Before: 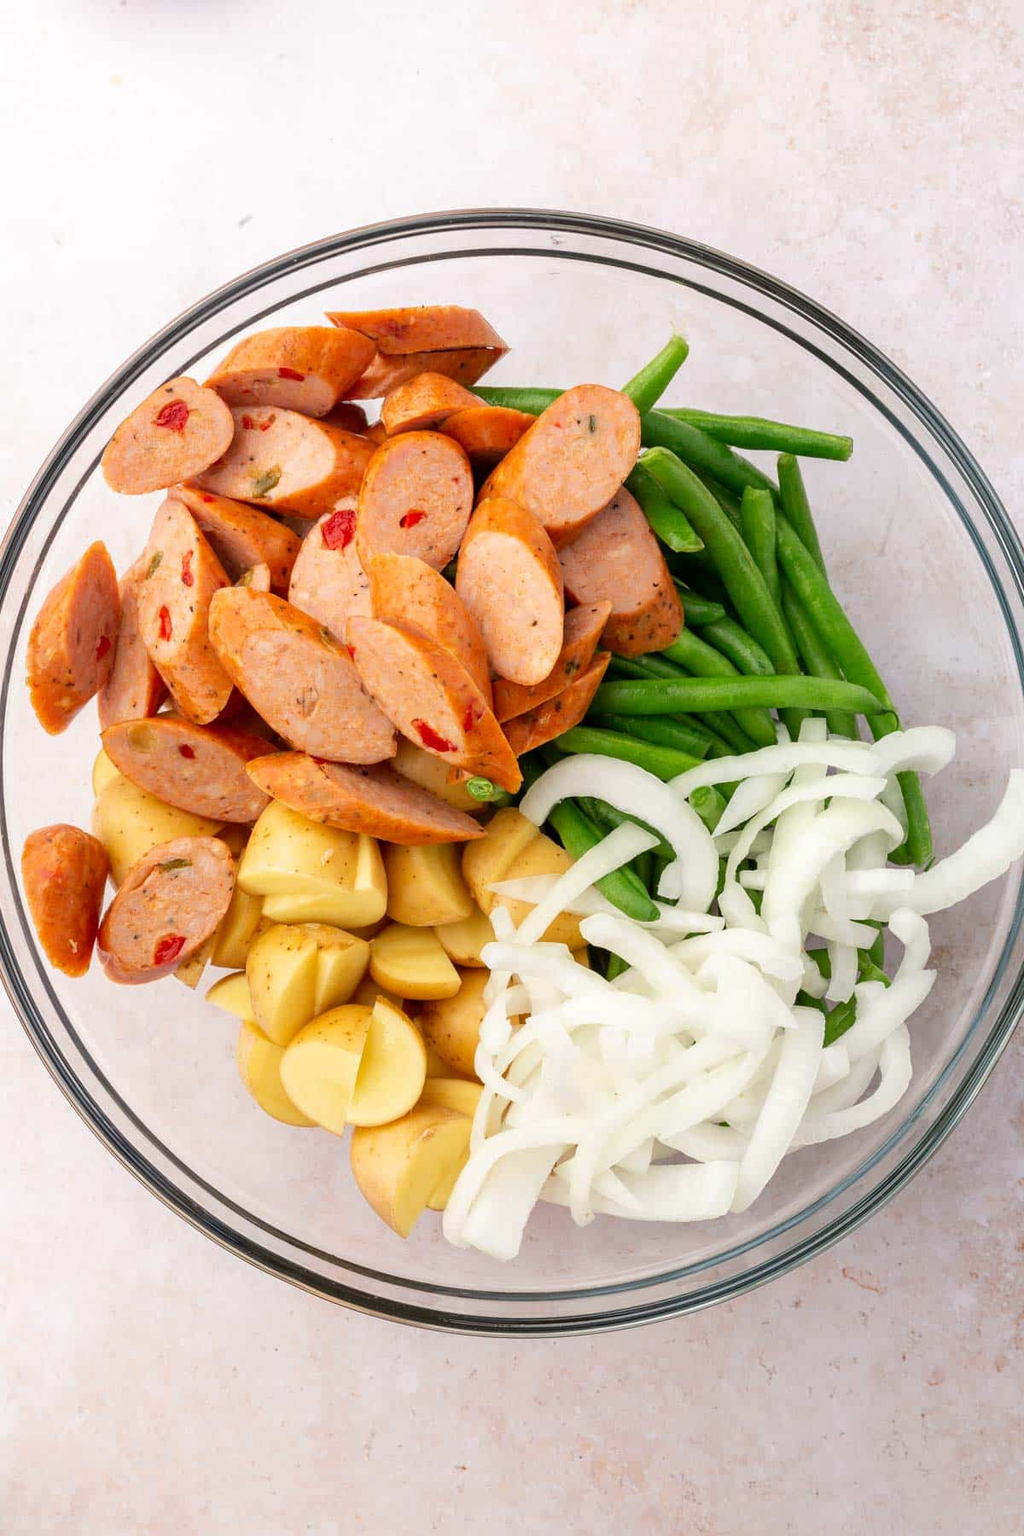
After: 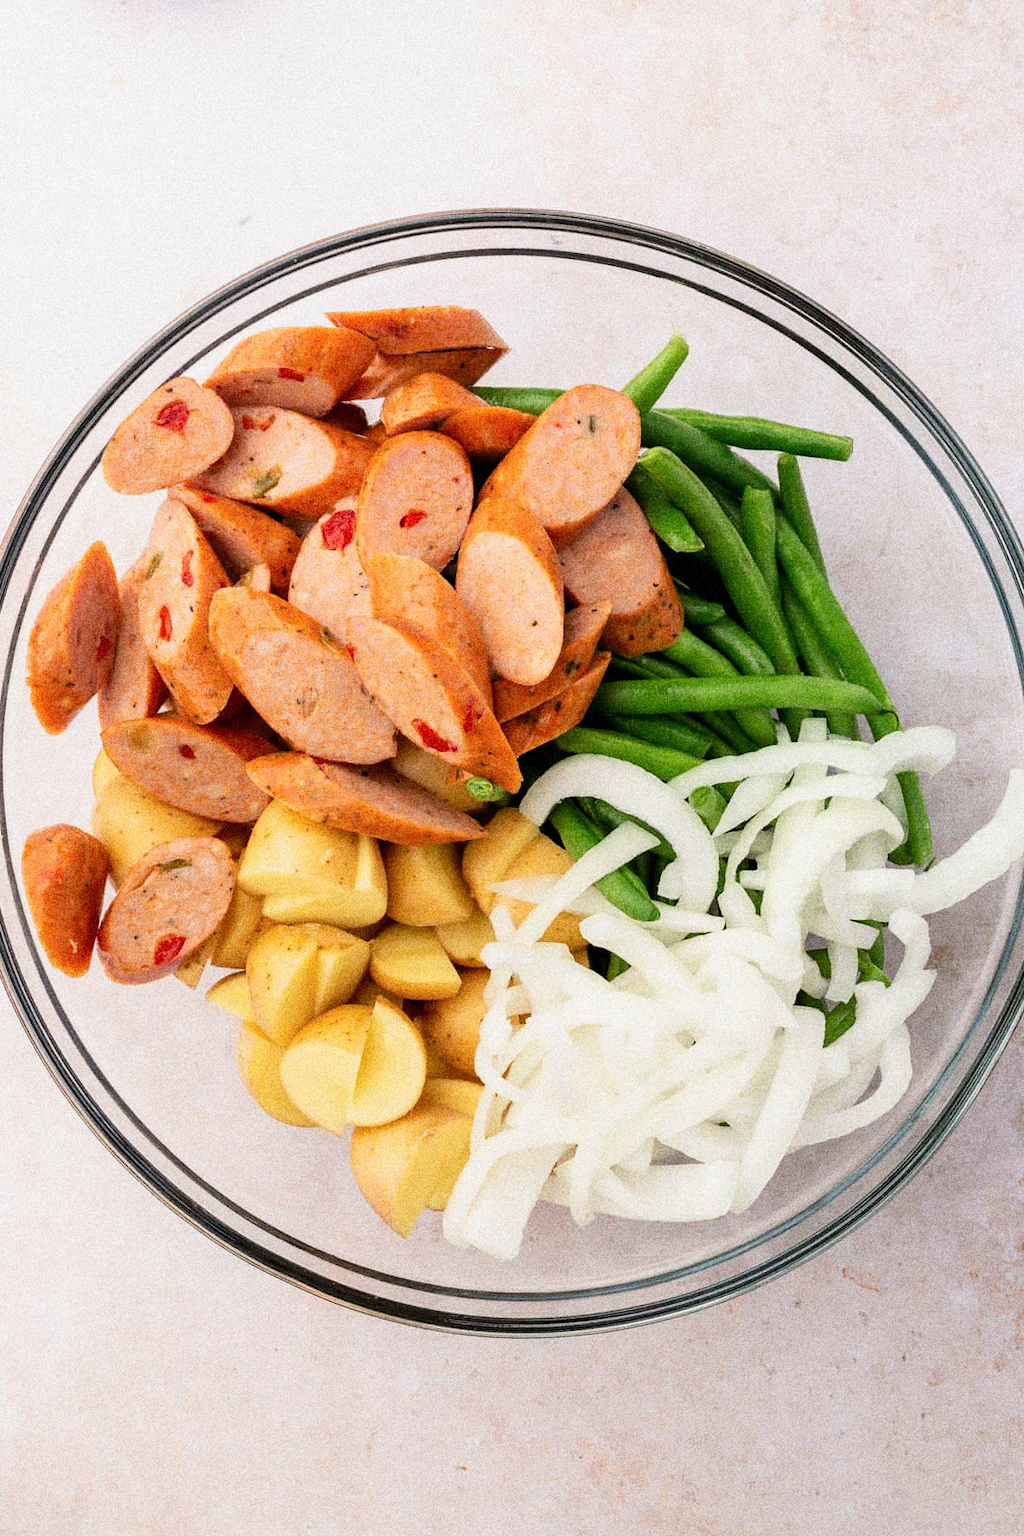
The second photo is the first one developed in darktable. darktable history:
filmic rgb: black relative exposure -8.07 EV, white relative exposure 3 EV, hardness 5.35, contrast 1.25
grain: coarseness 14.49 ISO, strength 48.04%, mid-tones bias 35%
